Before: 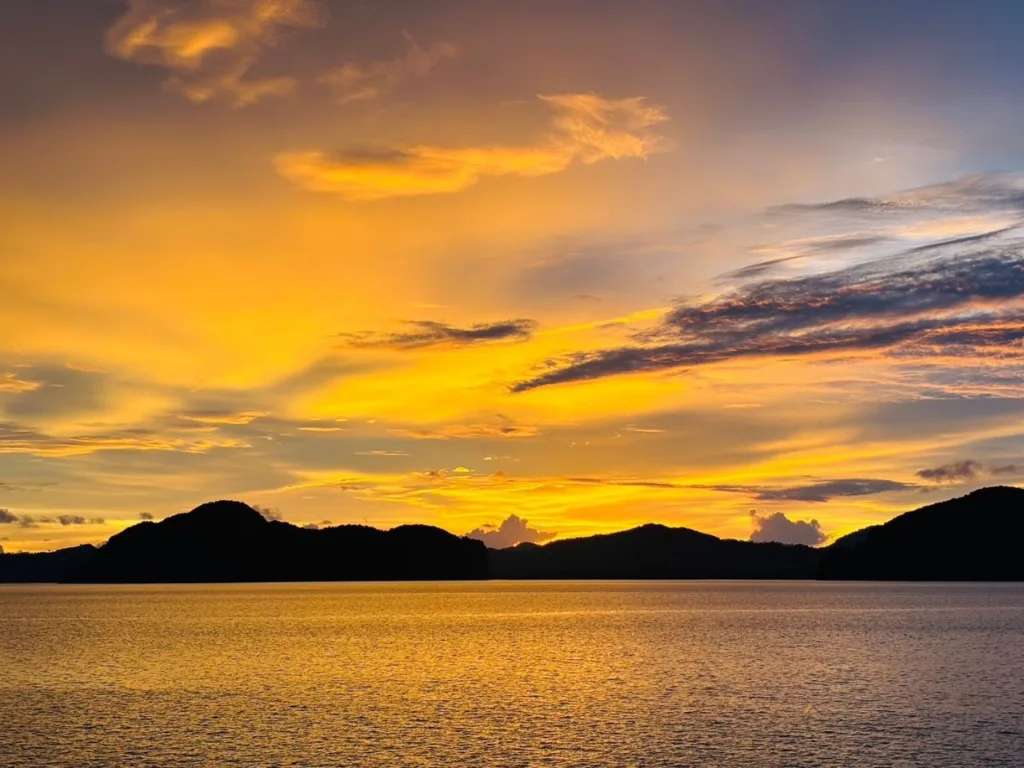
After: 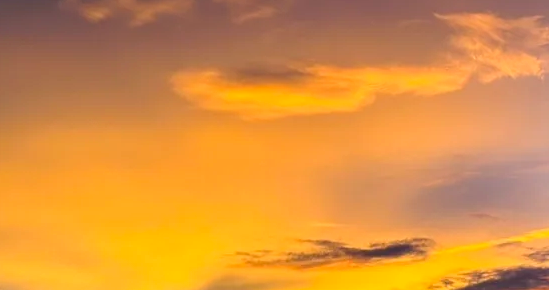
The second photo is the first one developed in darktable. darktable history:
white balance: red 1.05, blue 1.072
exposure: exposure 0.02 EV, compensate highlight preservation false
haze removal: compatibility mode true, adaptive false
crop: left 10.121%, top 10.631%, right 36.218%, bottom 51.526%
